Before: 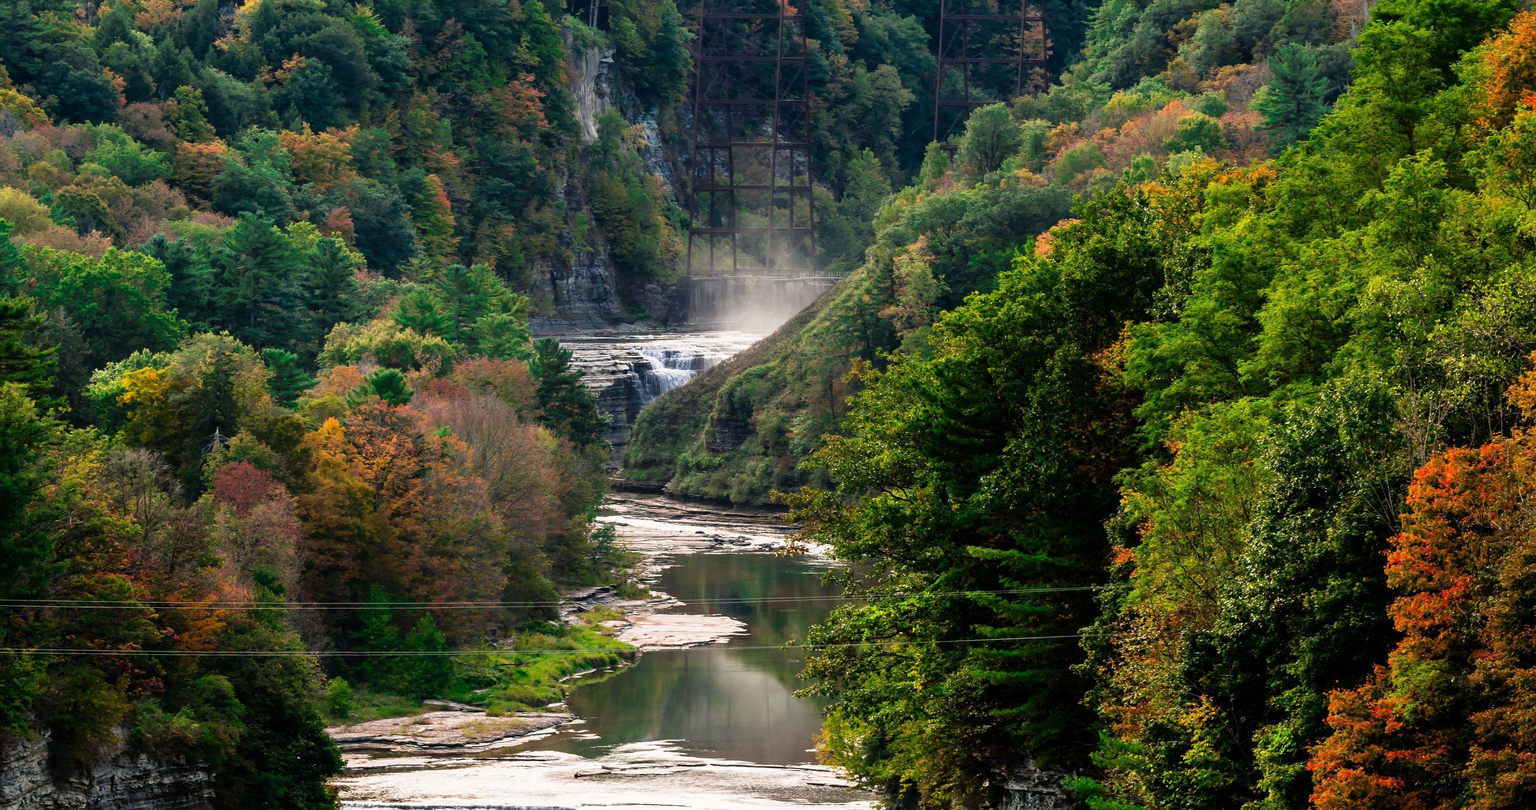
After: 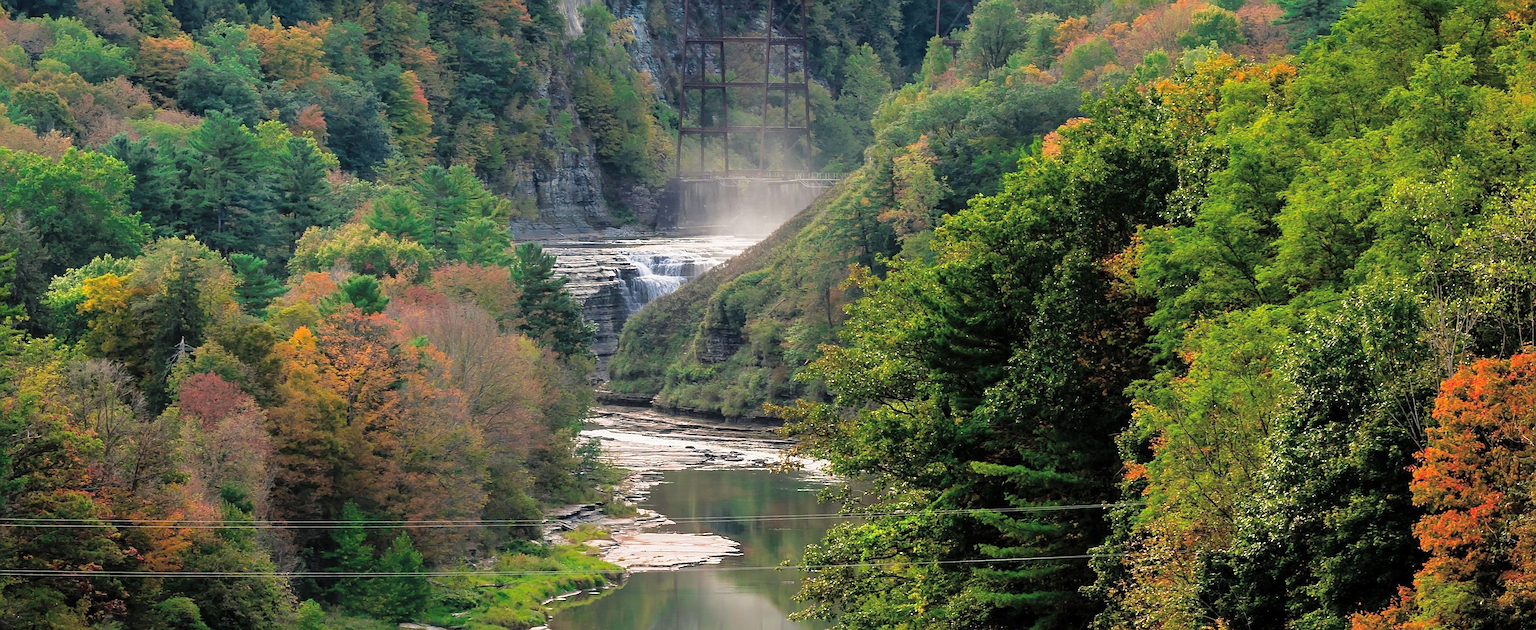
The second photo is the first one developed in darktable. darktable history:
tone curve: curves: ch0 [(0, 0) (0.004, 0.008) (0.077, 0.156) (0.169, 0.29) (0.774, 0.774) (1, 1)], color space Lab, independent channels, preserve colors none
crop and rotate: left 2.873%, top 13.33%, right 1.994%, bottom 12.666%
sharpen: on, module defaults
